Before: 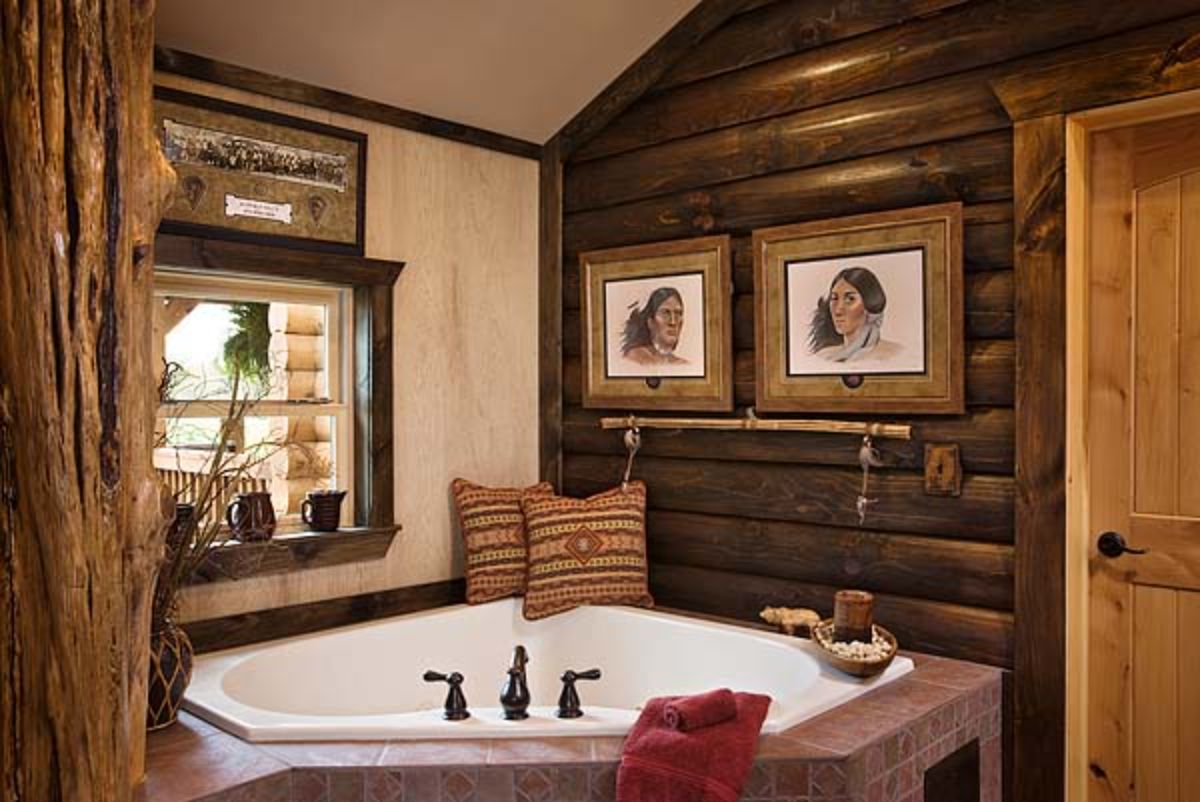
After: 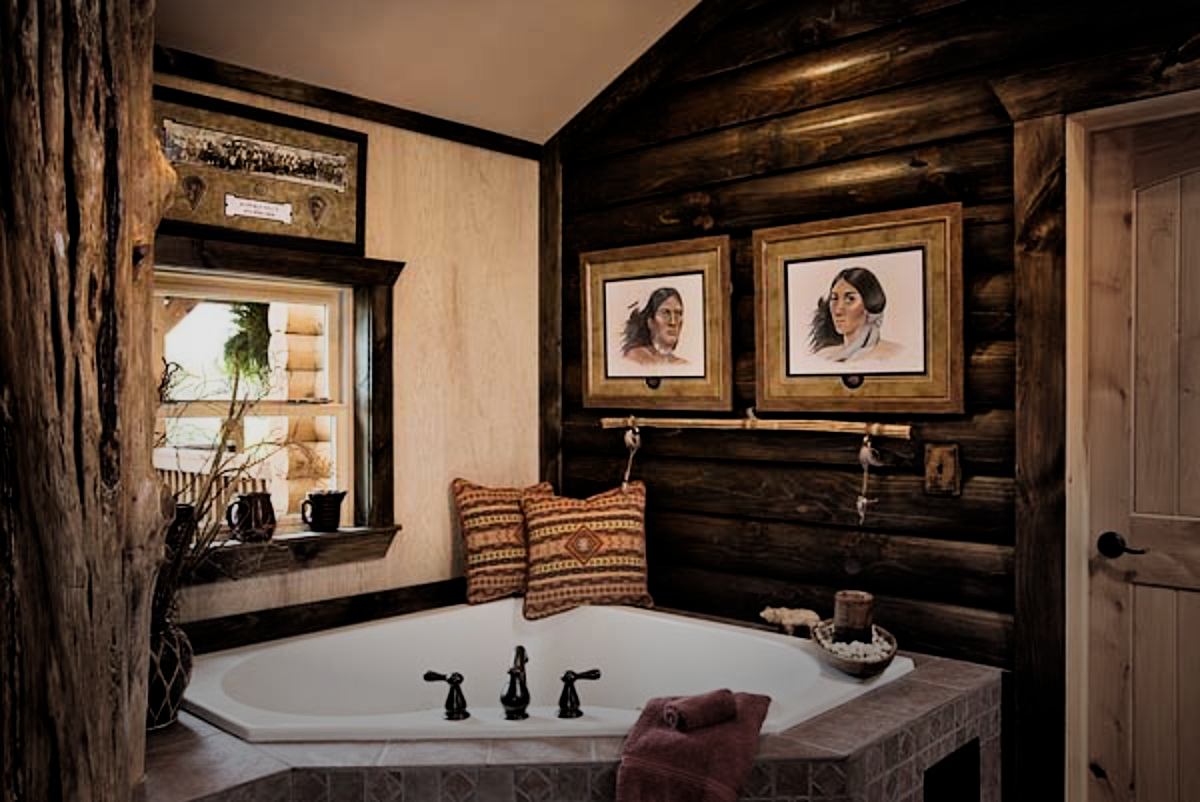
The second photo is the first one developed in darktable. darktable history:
vignetting: fall-off start 66.66%, fall-off radius 39.81%, center (-0.067, -0.314), automatic ratio true, width/height ratio 0.671, unbound false
filmic rgb: black relative exposure -5.07 EV, white relative exposure 3.97 EV, hardness 2.9, contrast 1.297, highlights saturation mix -31.11%
